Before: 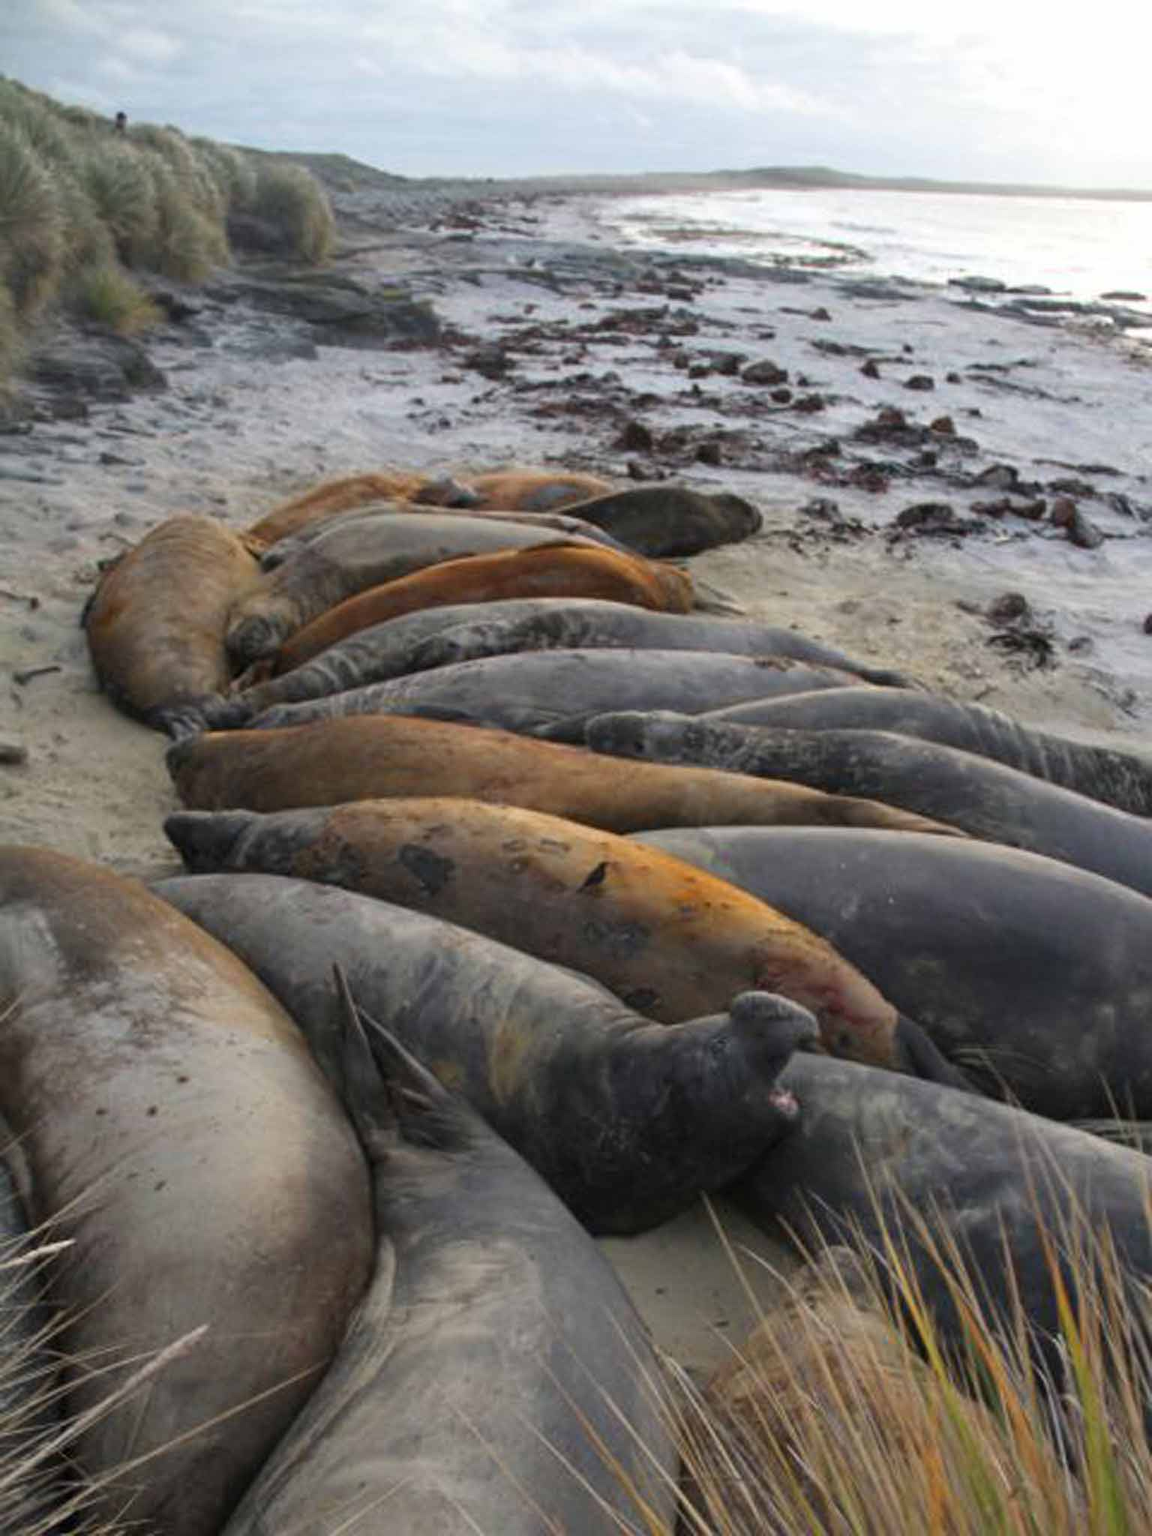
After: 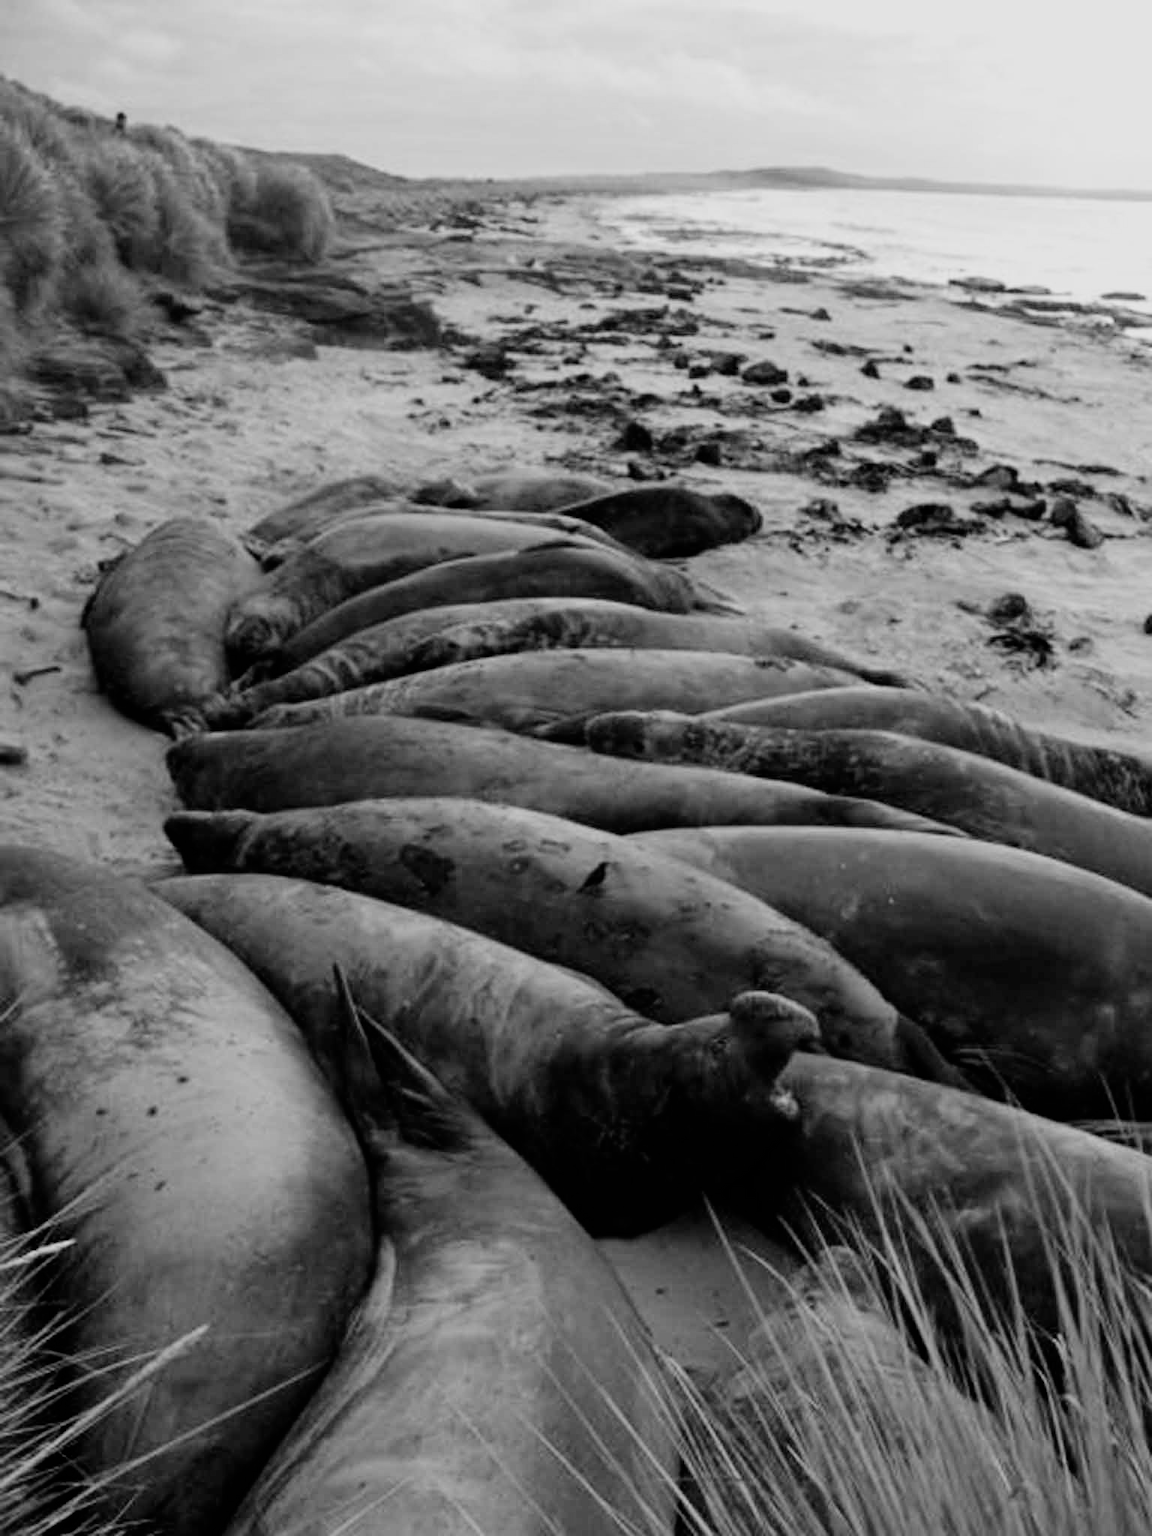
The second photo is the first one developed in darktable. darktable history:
monochrome: on, module defaults
filmic rgb: black relative exposure -5 EV, hardness 2.88, contrast 1.3
